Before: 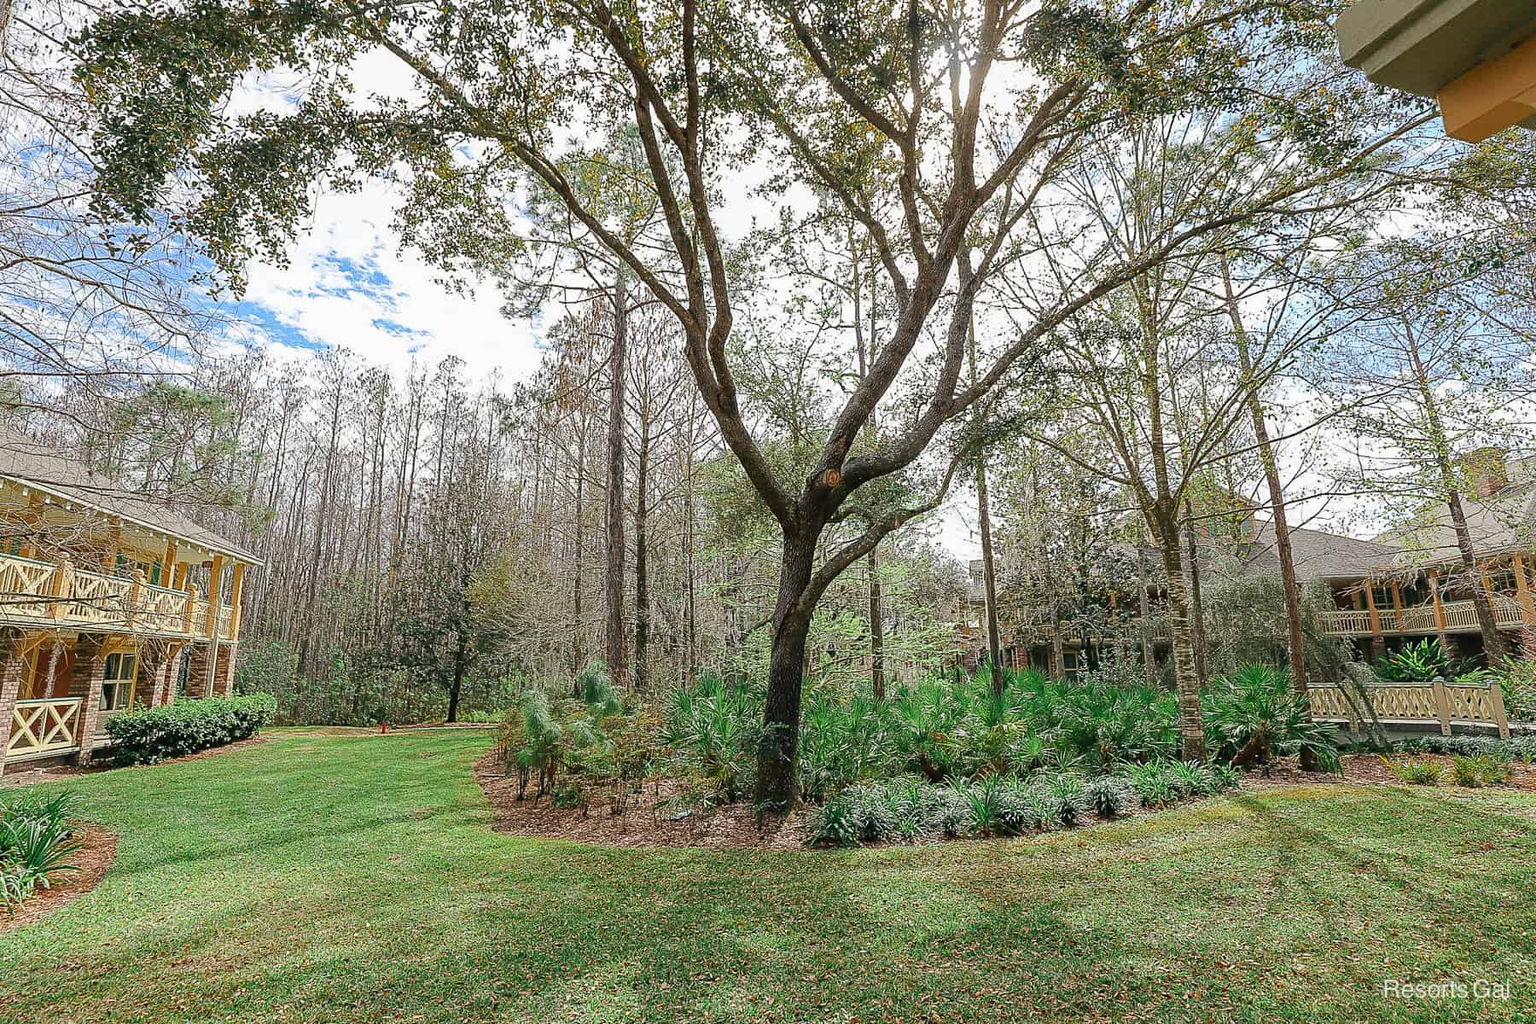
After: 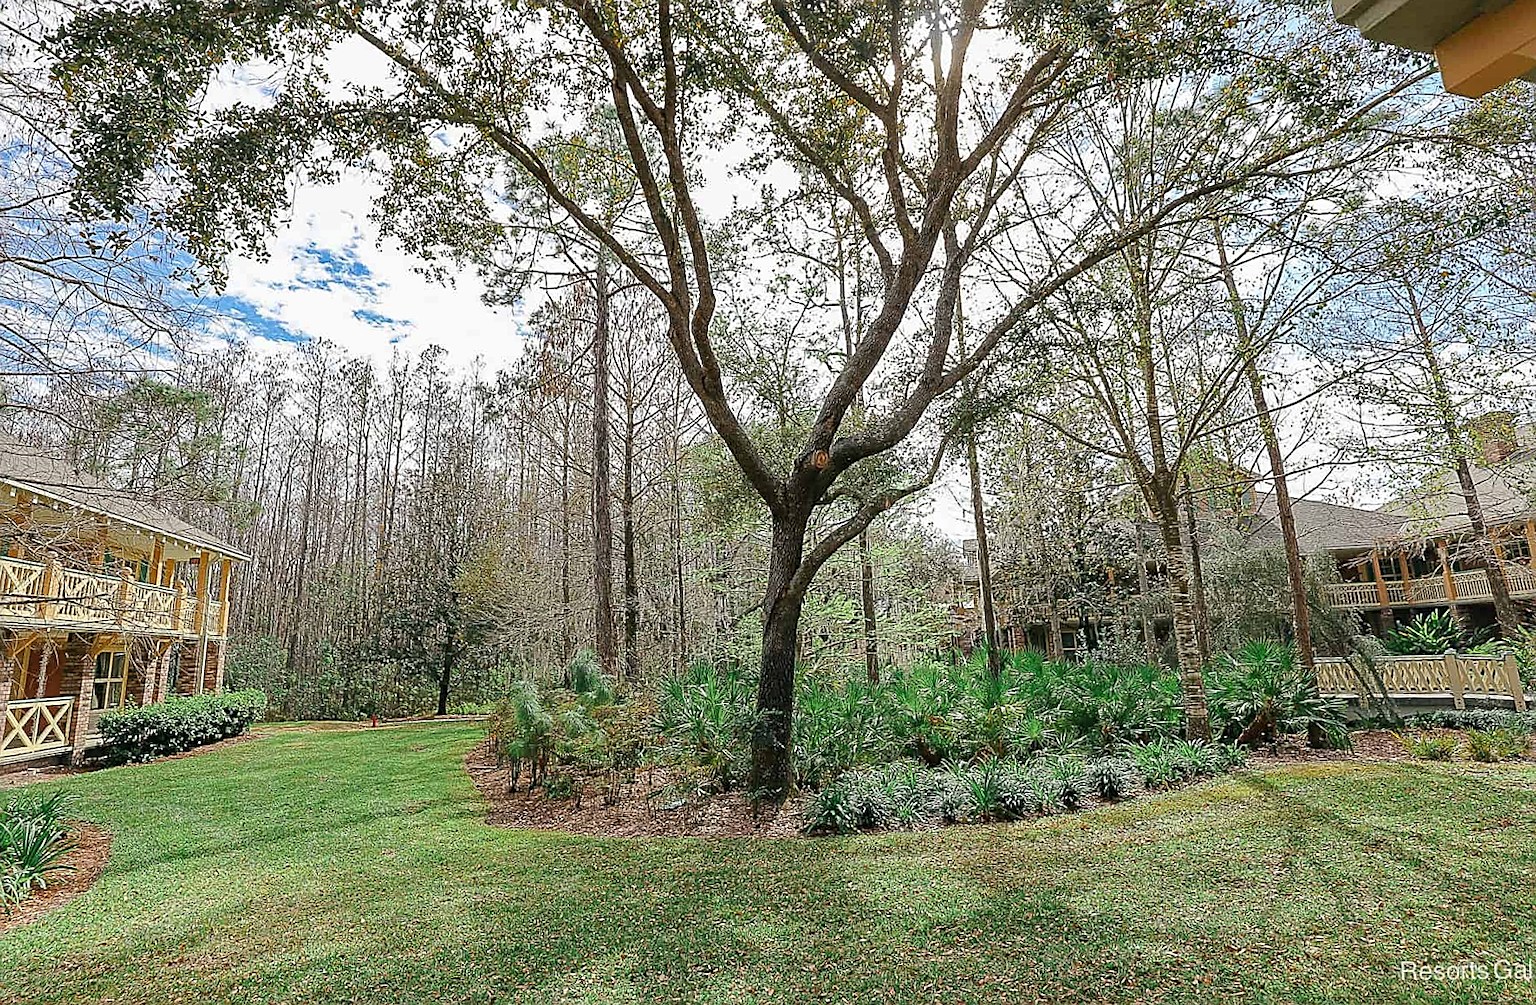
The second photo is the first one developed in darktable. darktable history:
shadows and highlights: white point adjustment 0.05, highlights color adjustment 55.9%, soften with gaussian
sharpen: on, module defaults
rotate and perspective: rotation -1.32°, lens shift (horizontal) -0.031, crop left 0.015, crop right 0.985, crop top 0.047, crop bottom 0.982
tone equalizer: on, module defaults
